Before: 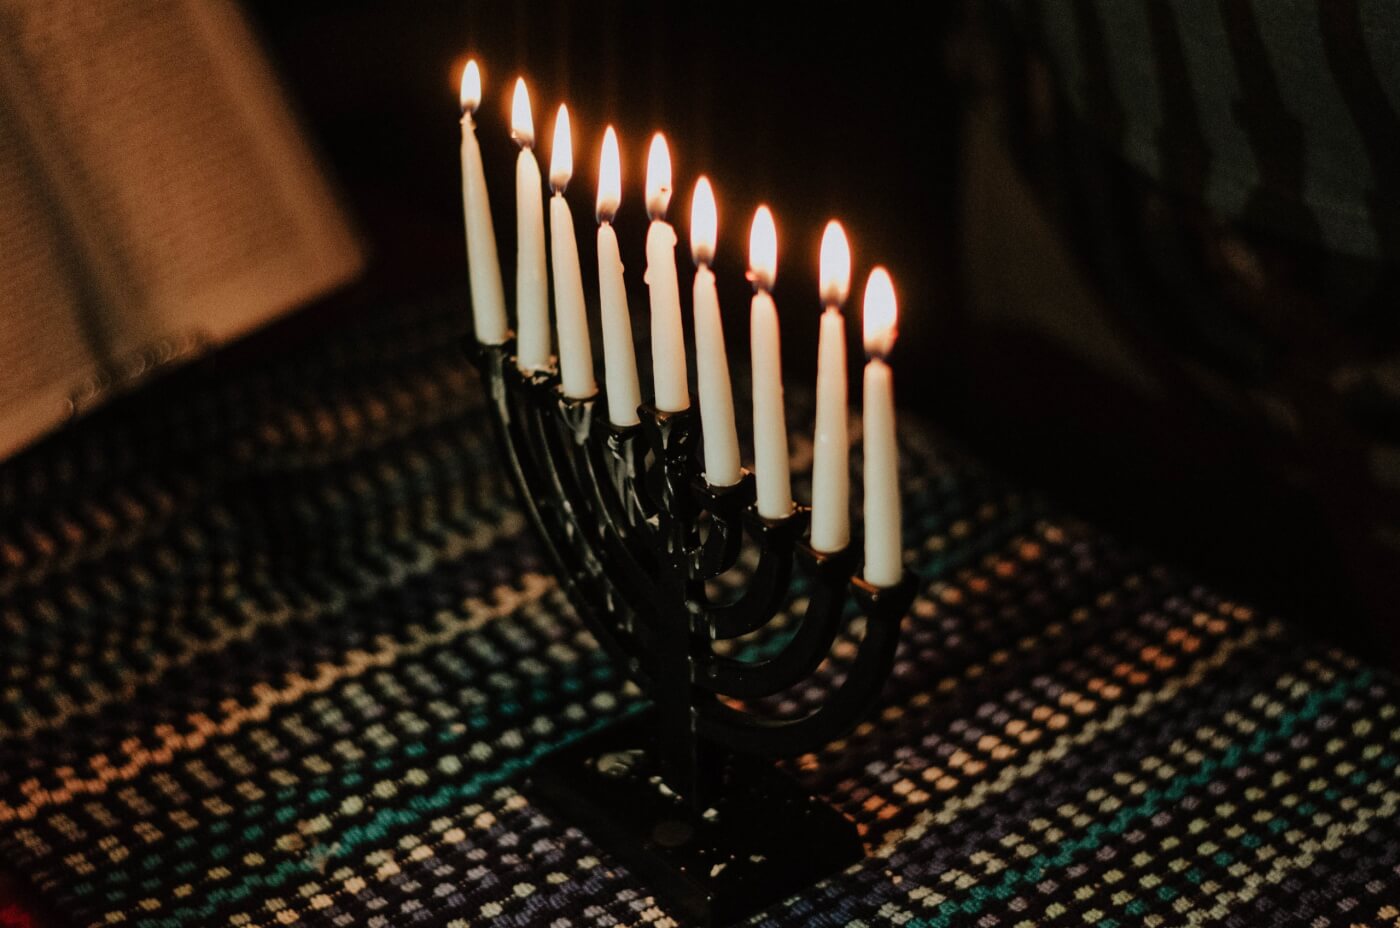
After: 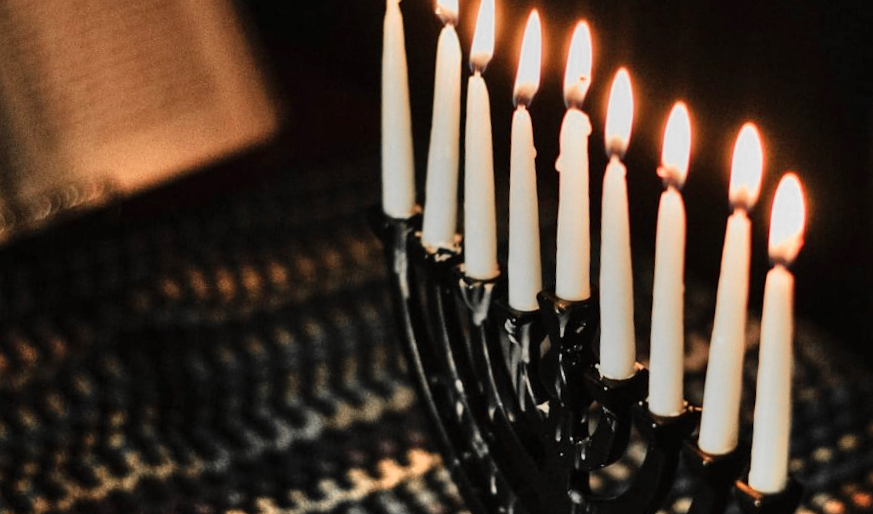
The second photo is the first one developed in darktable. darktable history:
color zones: curves: ch0 [(0, 0.447) (0.184, 0.543) (0.323, 0.476) (0.429, 0.445) (0.571, 0.443) (0.714, 0.451) (0.857, 0.452) (1, 0.447)]; ch1 [(0, 0.464) (0.176, 0.46) (0.287, 0.177) (0.429, 0.002) (0.571, 0) (0.714, 0) (0.857, 0) (1, 0.464)], mix 20%
shadows and highlights: low approximation 0.01, soften with gaussian
crop and rotate: angle -4.99°, left 2.122%, top 6.945%, right 27.566%, bottom 30.519%
